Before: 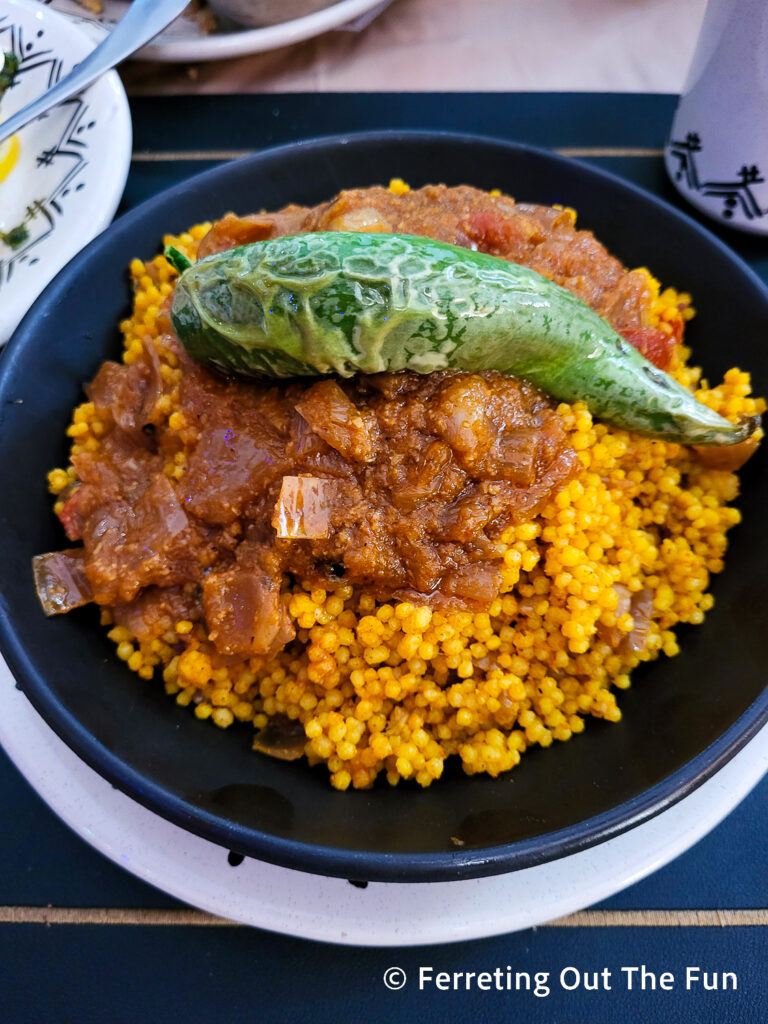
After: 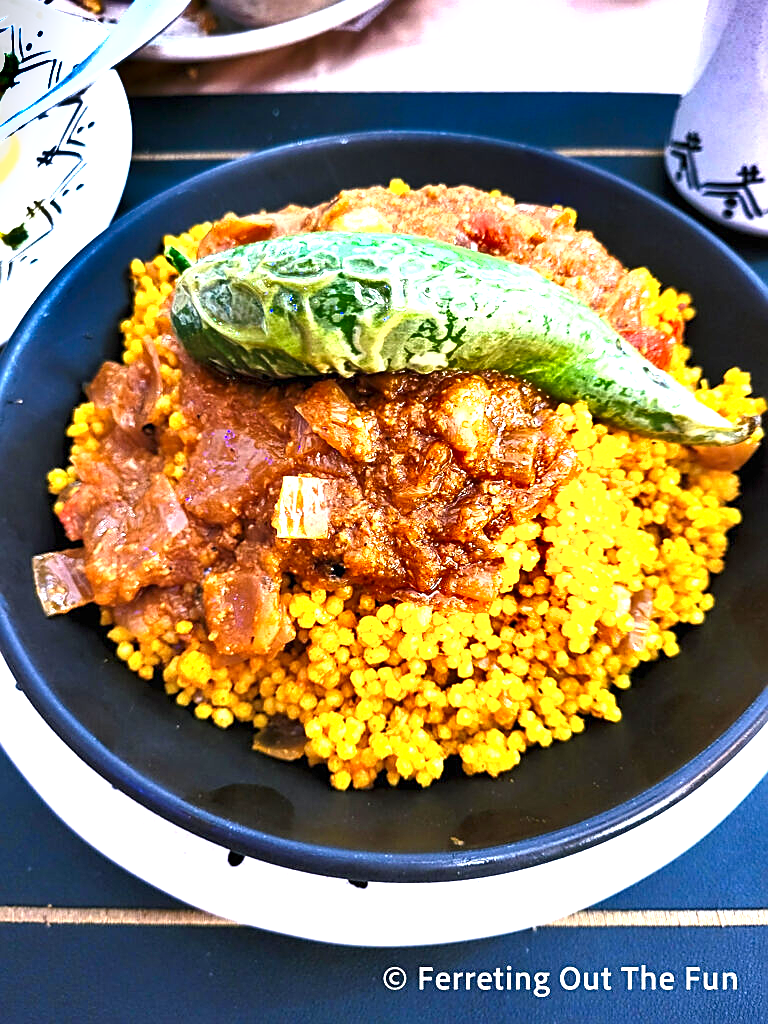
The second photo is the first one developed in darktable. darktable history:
exposure: black level correction 0, exposure 1.678 EV, compensate exposure bias true, compensate highlight preservation false
shadows and highlights: radius 119.26, shadows 42.62, highlights -62.36, soften with gaussian
sharpen: on, module defaults
